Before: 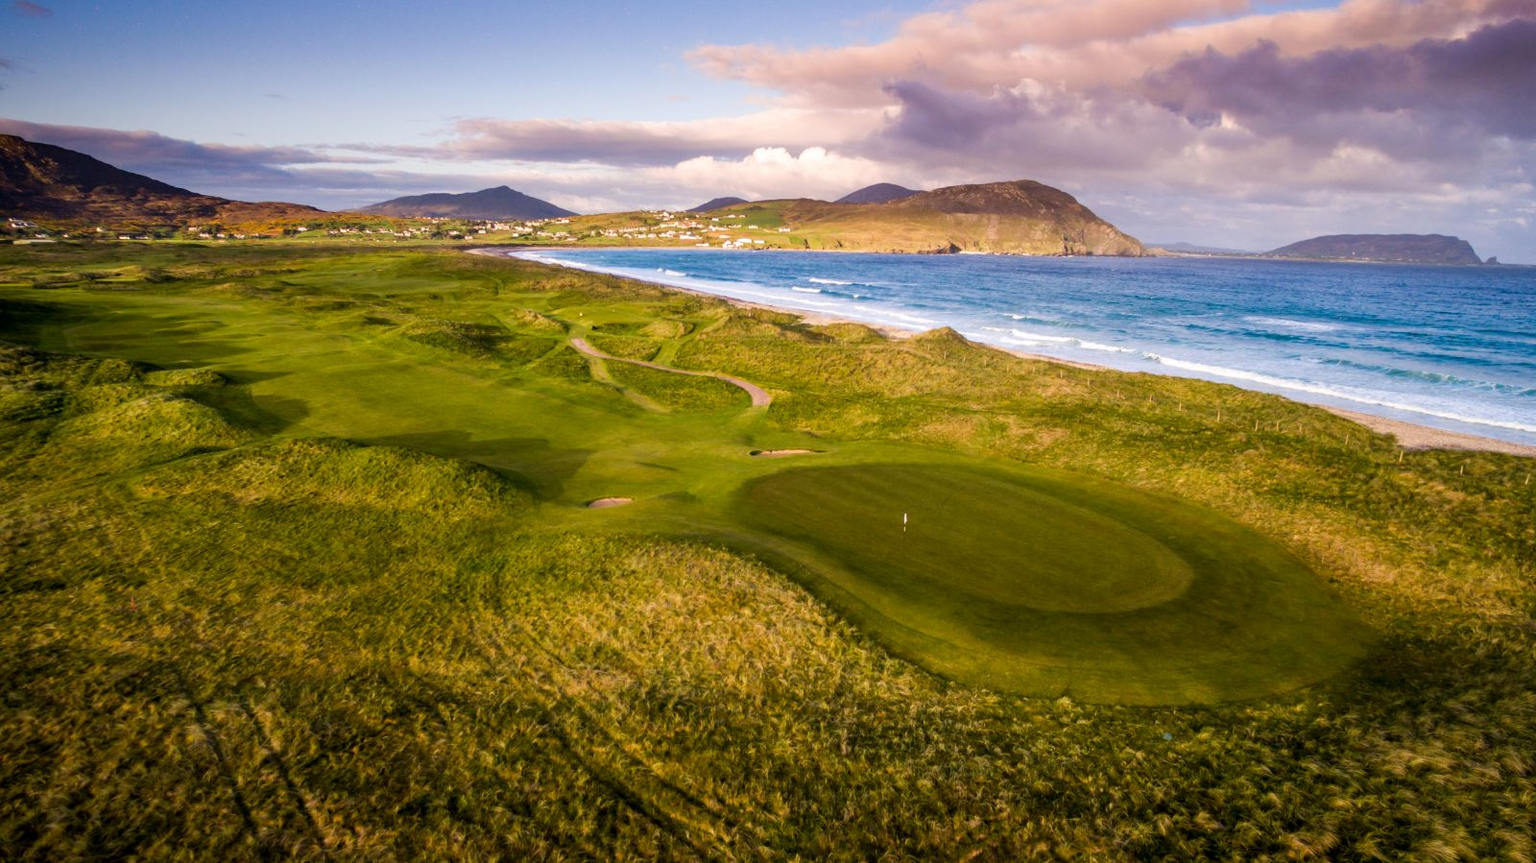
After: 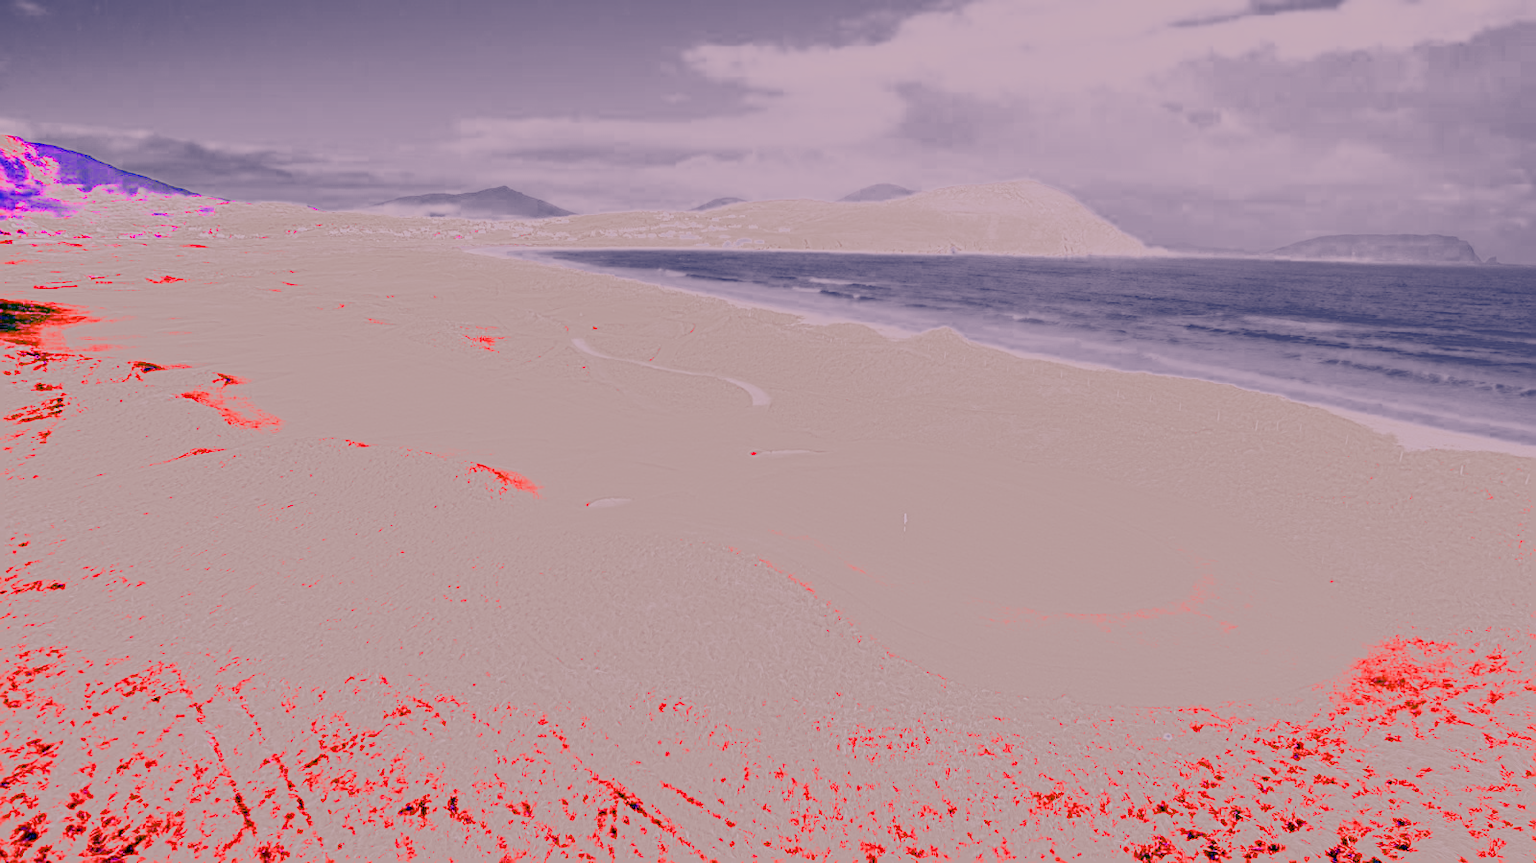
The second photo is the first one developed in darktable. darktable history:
filmic rgb: middle gray luminance 2.5%, black relative exposure -10 EV, white relative exposure 7 EV, threshold 6 EV, dynamic range scaling 10%, target black luminance 0%, hardness 3.19, latitude 44.39%, contrast 0.682, highlights saturation mix 5%, shadows ↔ highlights balance 13.63%, add noise in highlights 0, color science v3 (2019), use custom middle-gray values true, iterations of high-quality reconstruction 0, contrast in highlights soft, enable highlight reconstruction true
sharpen: on, module defaults
white balance: red 8, blue 8
